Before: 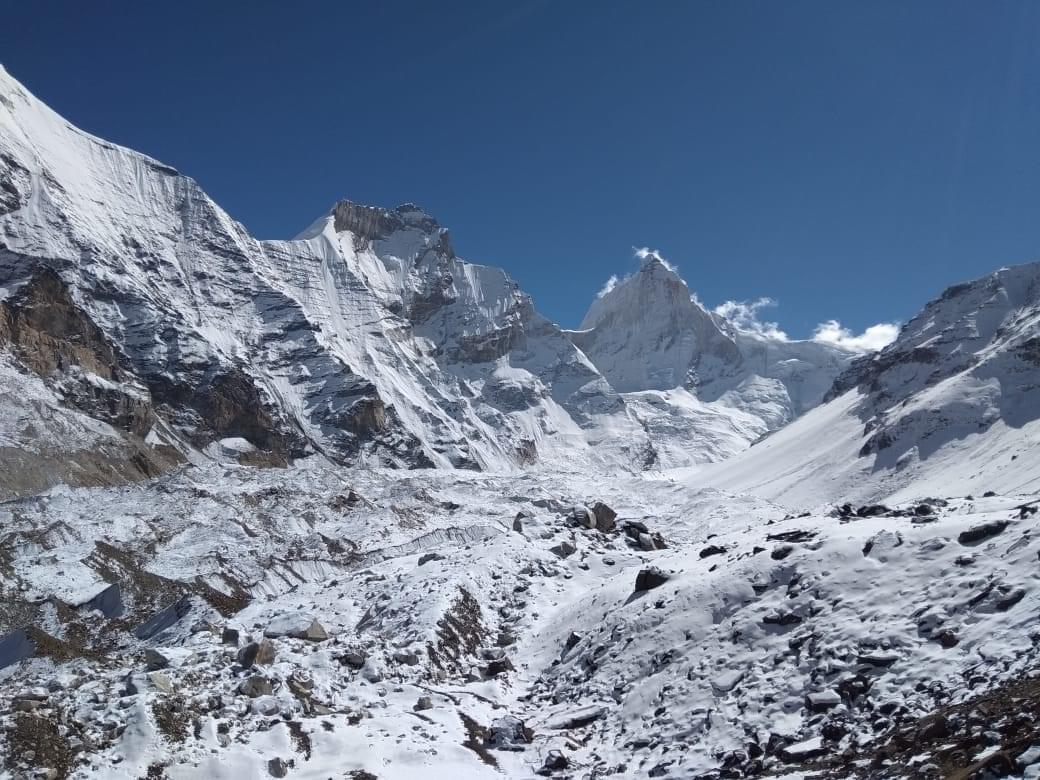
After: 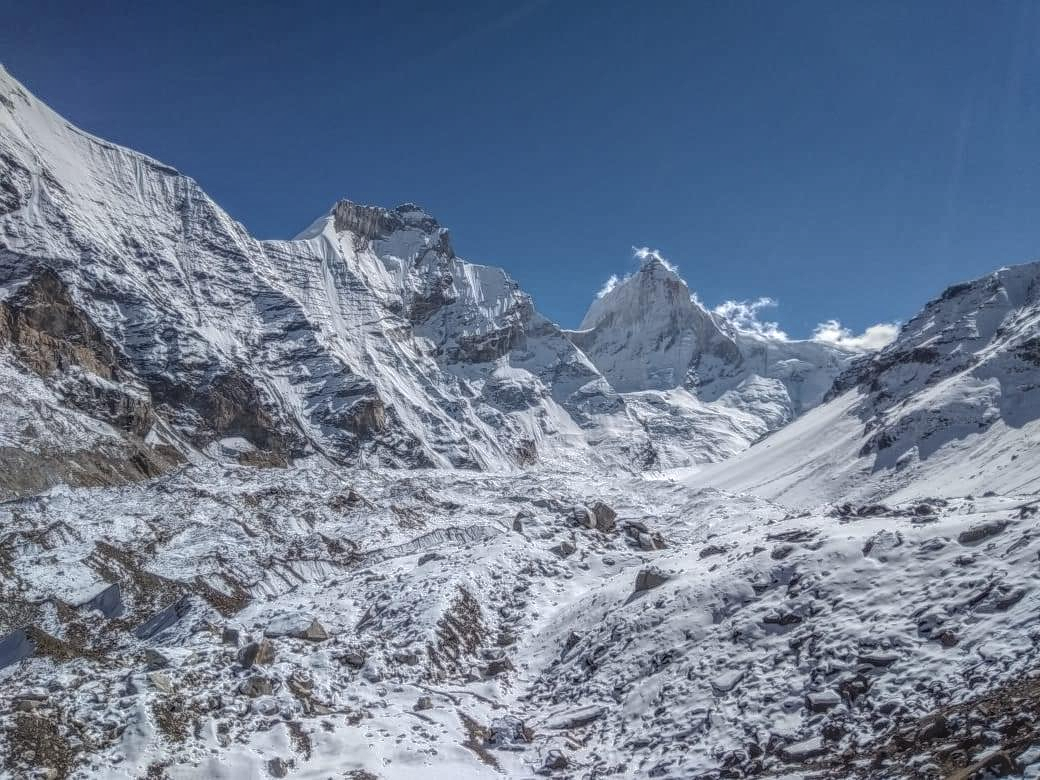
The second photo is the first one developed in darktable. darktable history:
local contrast: highlights 1%, shadows 5%, detail 200%, midtone range 0.25
